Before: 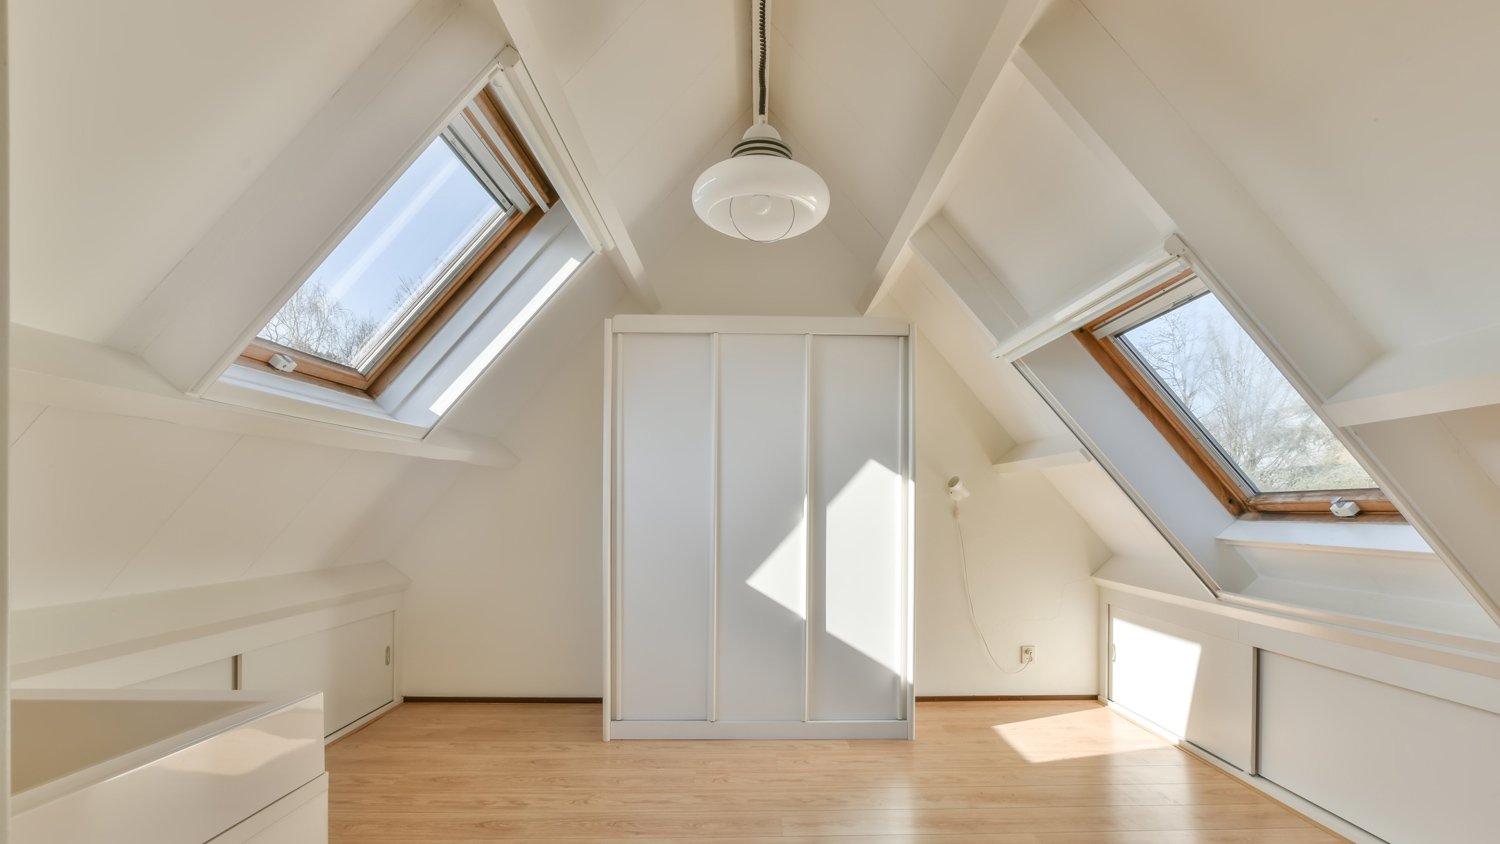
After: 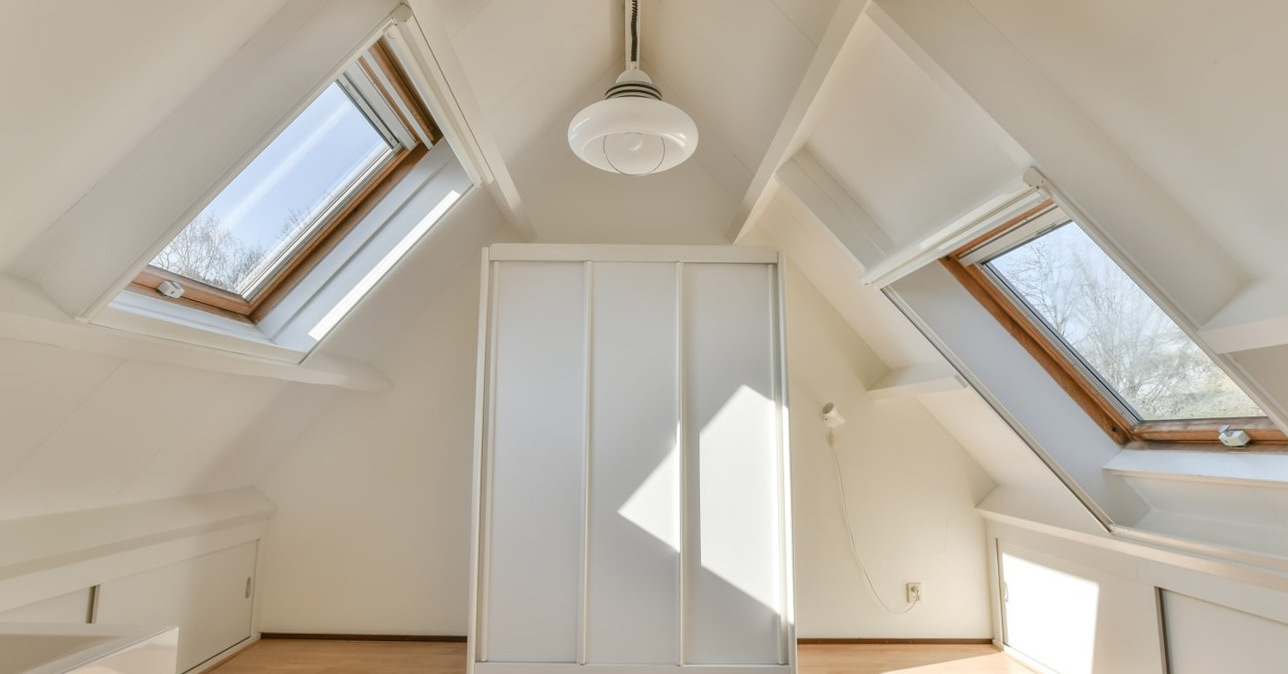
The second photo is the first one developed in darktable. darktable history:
crop and rotate: left 10.77%, top 5.1%, right 10.41%, bottom 16.76%
rotate and perspective: rotation 0.128°, lens shift (vertical) -0.181, lens shift (horizontal) -0.044, shear 0.001, automatic cropping off
